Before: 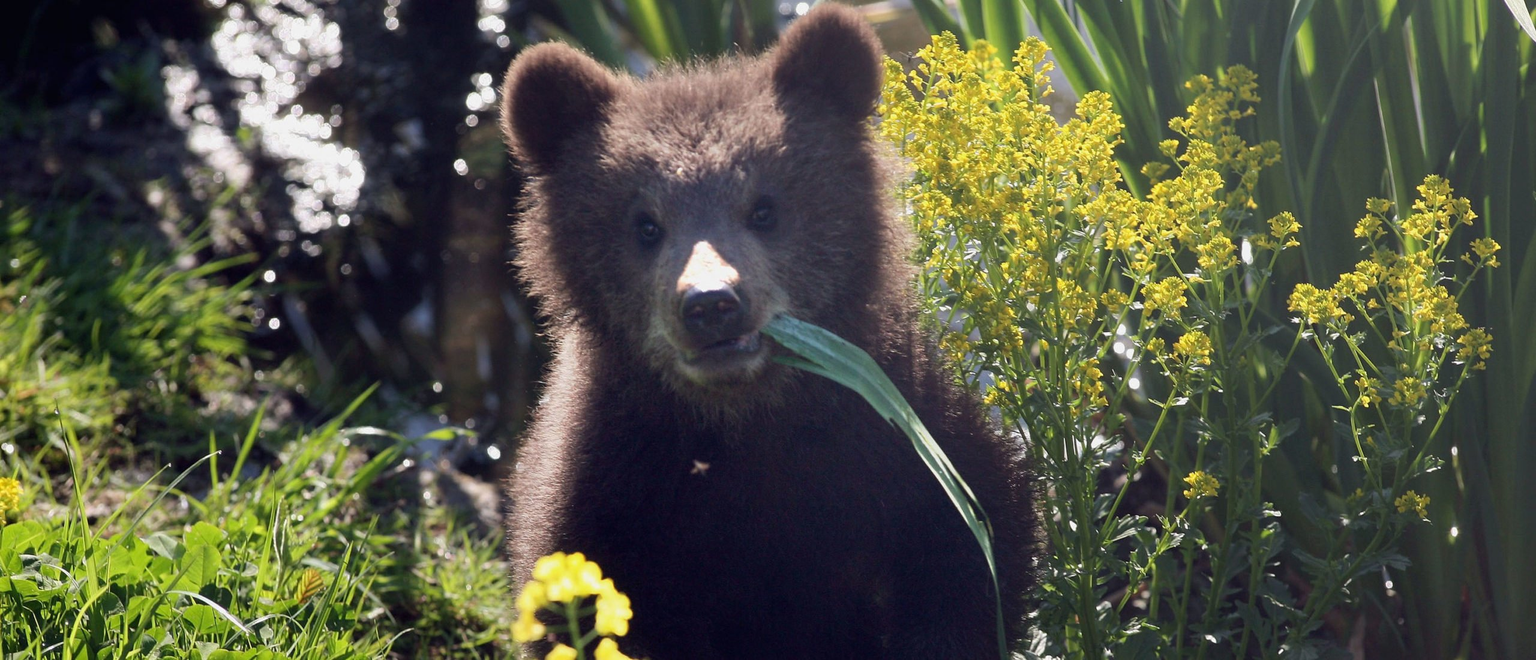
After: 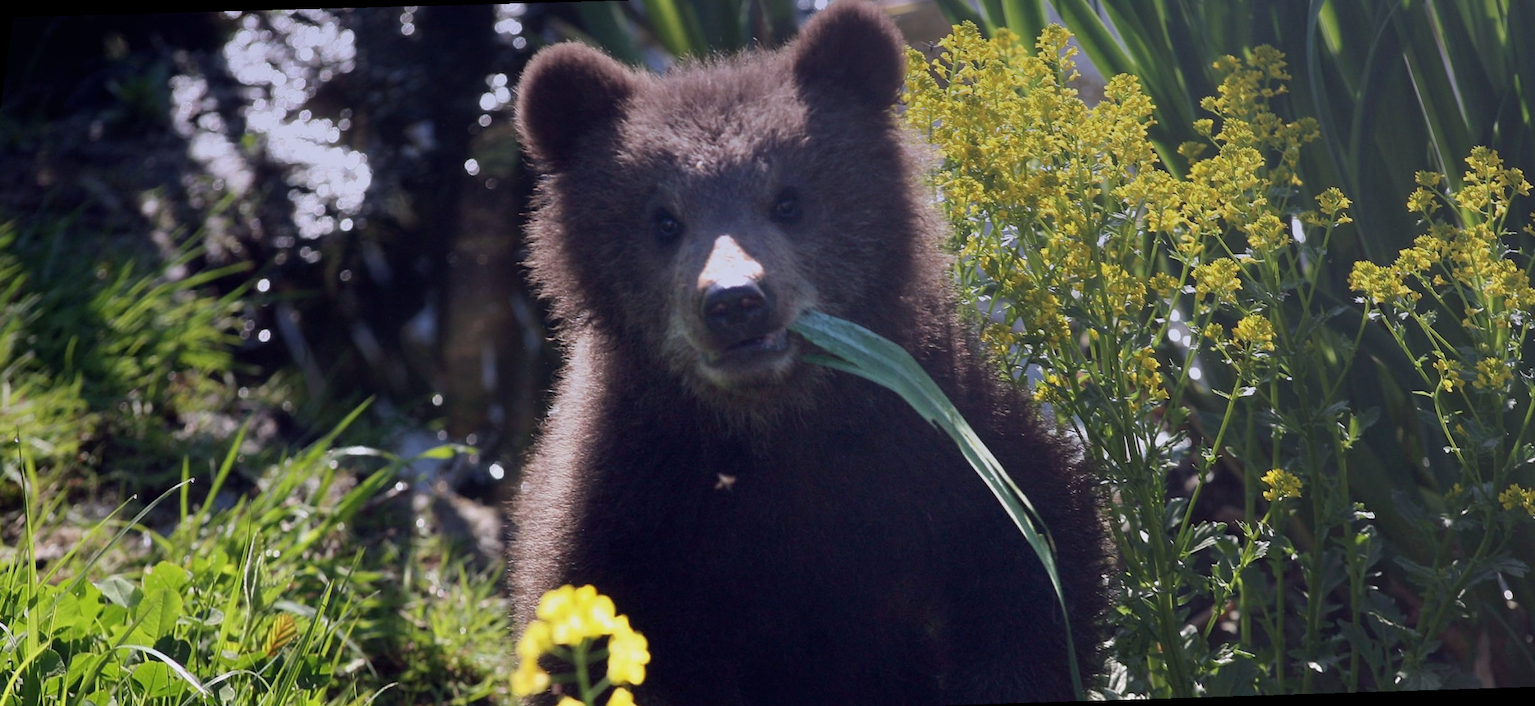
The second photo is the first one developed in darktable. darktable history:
rotate and perspective: rotation -1.68°, lens shift (vertical) -0.146, crop left 0.049, crop right 0.912, crop top 0.032, crop bottom 0.96
graduated density: hue 238.83°, saturation 50%
